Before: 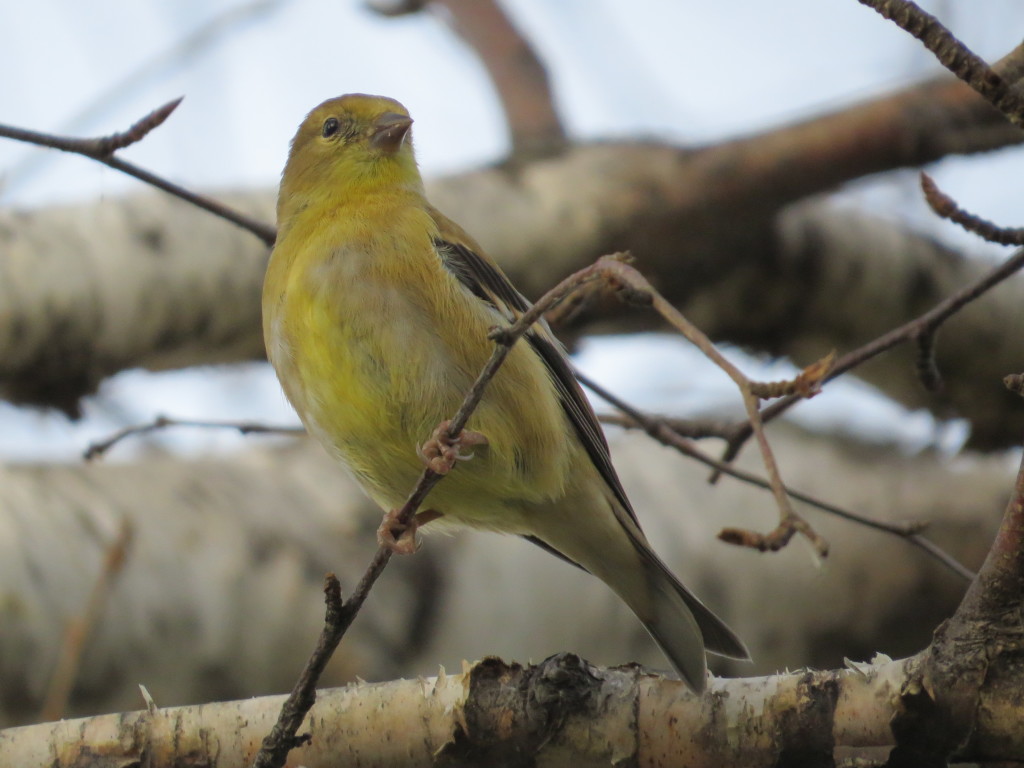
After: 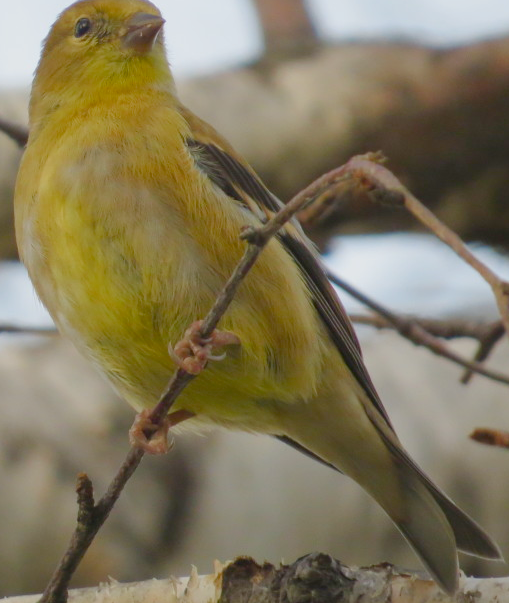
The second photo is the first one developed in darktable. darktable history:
crop and rotate: angle 0.024°, left 24.249%, top 13.072%, right 25.995%, bottom 8.288%
color balance rgb: perceptual saturation grading › global saturation 25.841%, perceptual saturation grading › highlights -50.32%, perceptual saturation grading › shadows 30.775%, hue shift -4.43°, perceptual brilliance grading › highlights 7.929%, perceptual brilliance grading › mid-tones 3.086%, perceptual brilliance grading › shadows 1.792%, contrast -21.268%
